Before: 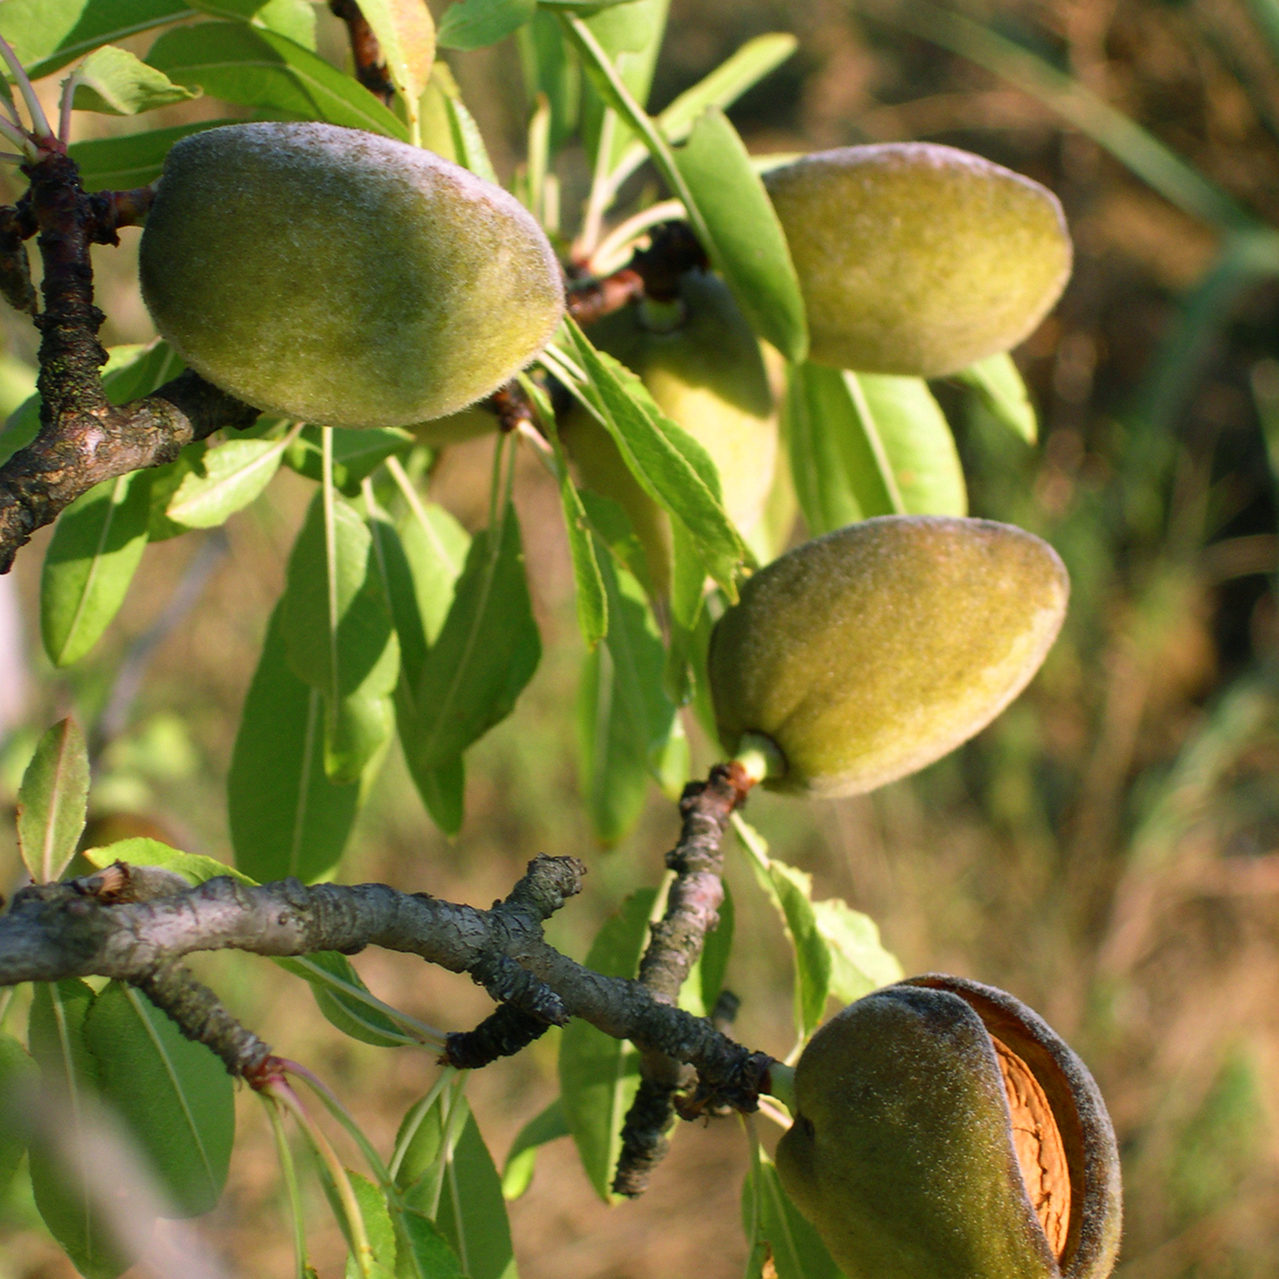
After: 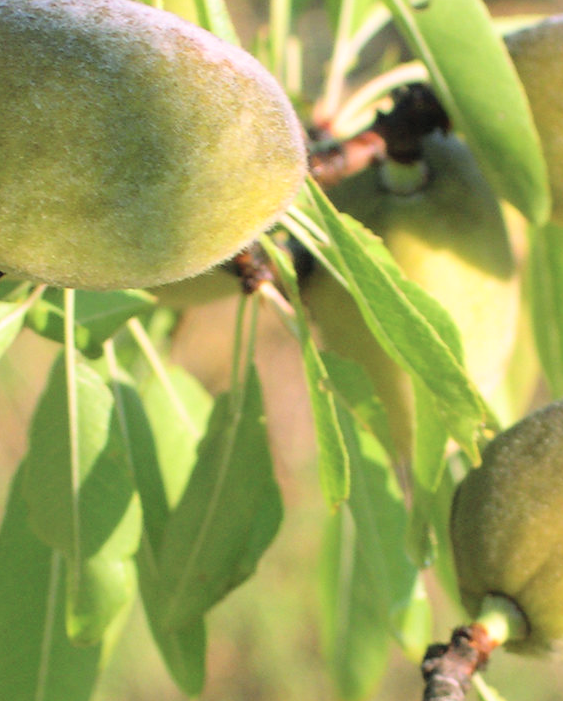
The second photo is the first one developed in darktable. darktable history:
global tonemap: drago (0.7, 100)
crop: left 20.248%, top 10.86%, right 35.675%, bottom 34.321%
